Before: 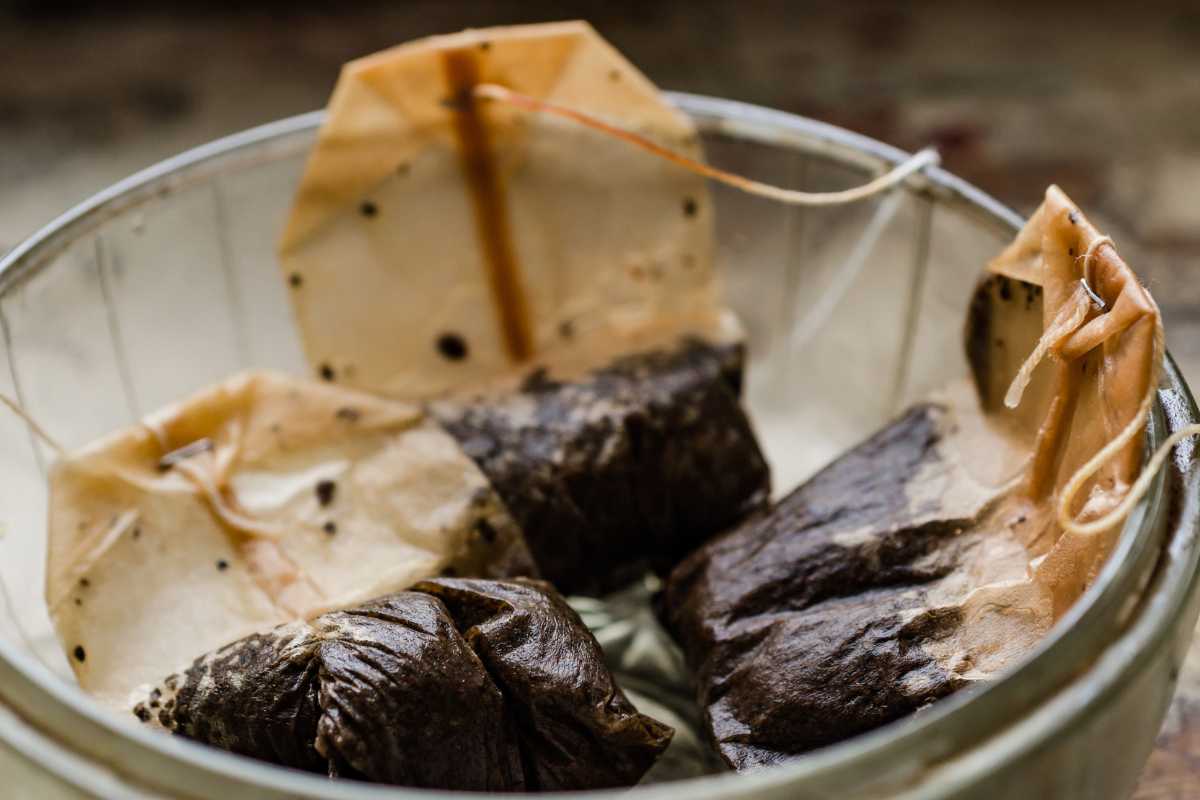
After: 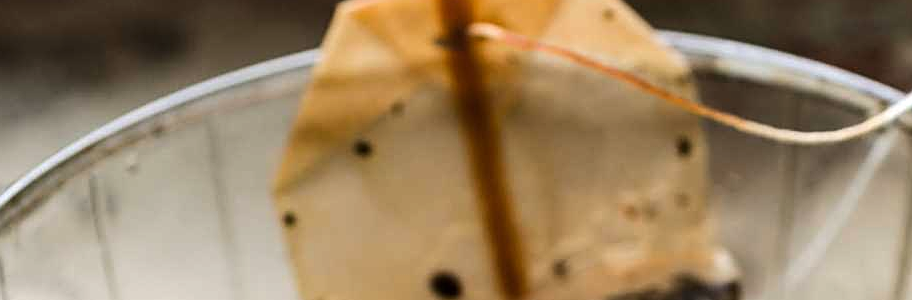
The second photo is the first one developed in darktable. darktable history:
tone equalizer: -8 EV -0.392 EV, -7 EV -0.367 EV, -6 EV -0.351 EV, -5 EV -0.228 EV, -3 EV 0.232 EV, -2 EV 0.332 EV, -1 EV 0.394 EV, +0 EV 0.429 EV, edges refinement/feathering 500, mask exposure compensation -1.57 EV, preserve details no
crop: left 0.522%, top 7.627%, right 23.463%, bottom 54.843%
sharpen: on, module defaults
